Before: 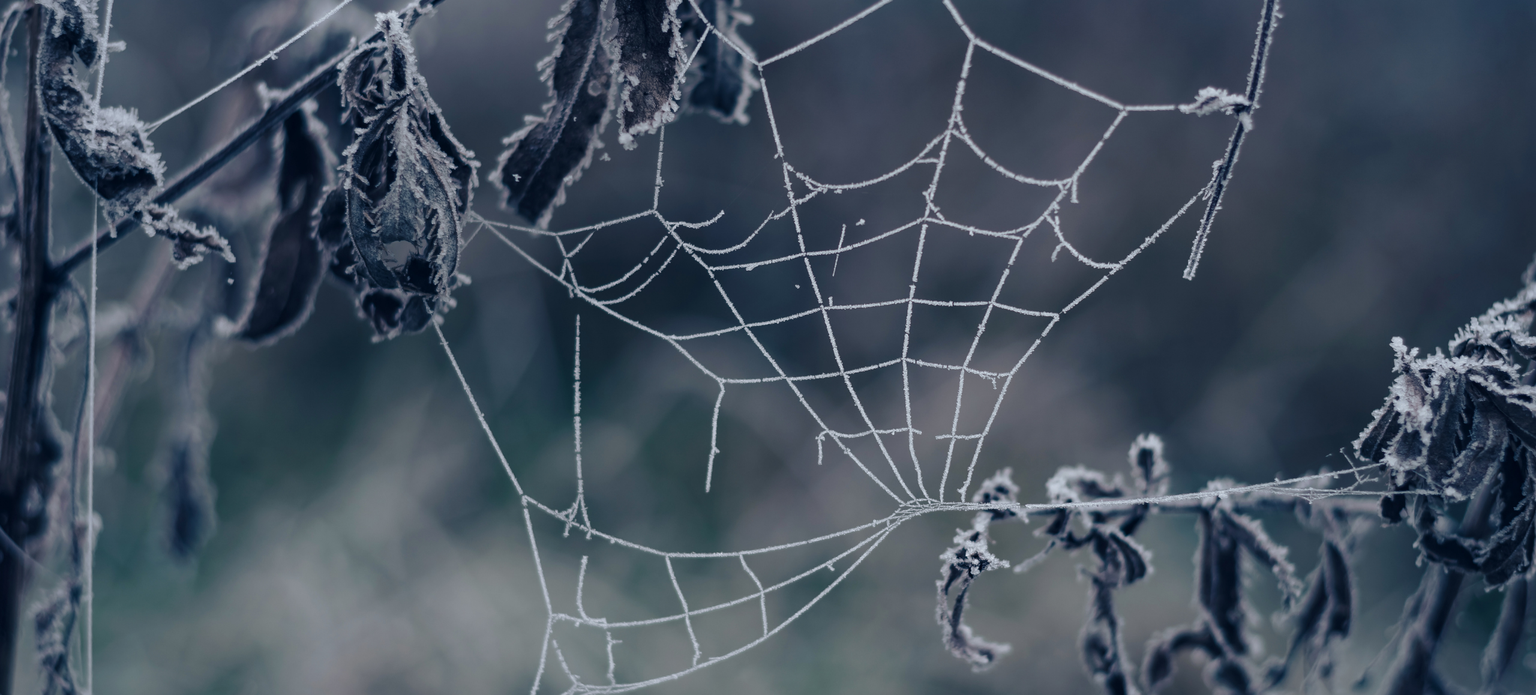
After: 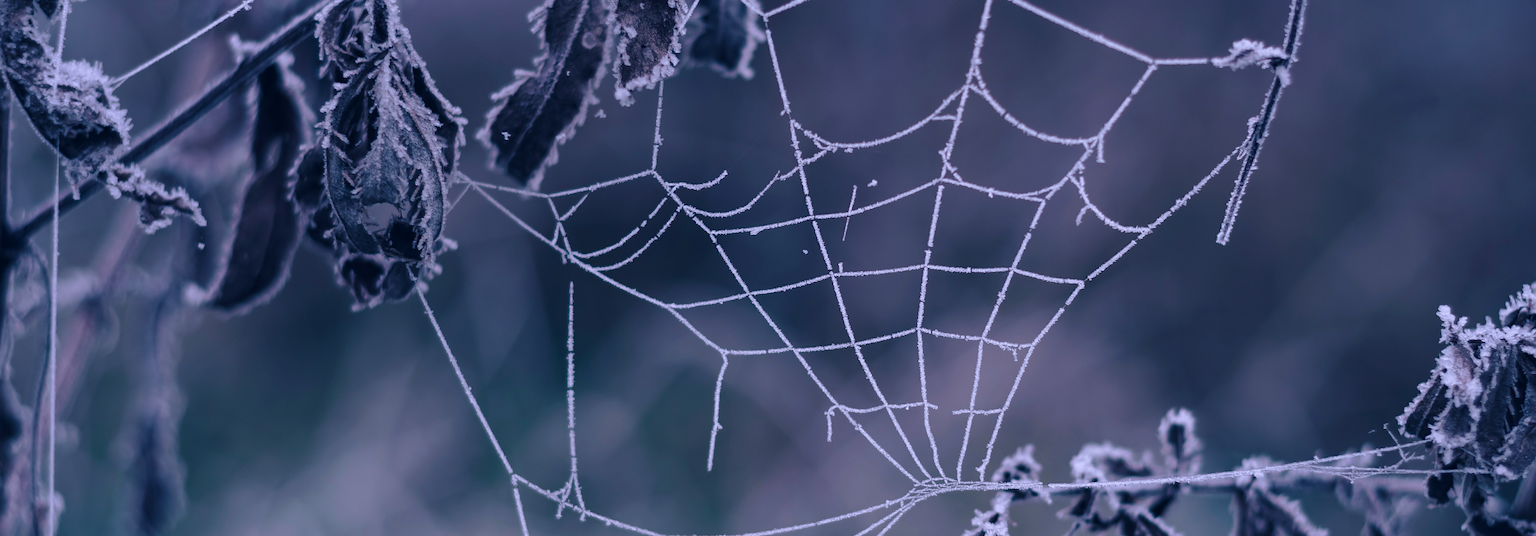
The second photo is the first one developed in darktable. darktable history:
velvia: on, module defaults
crop: left 2.737%, top 7.287%, right 3.421%, bottom 20.179%
white balance: red 1.042, blue 1.17
